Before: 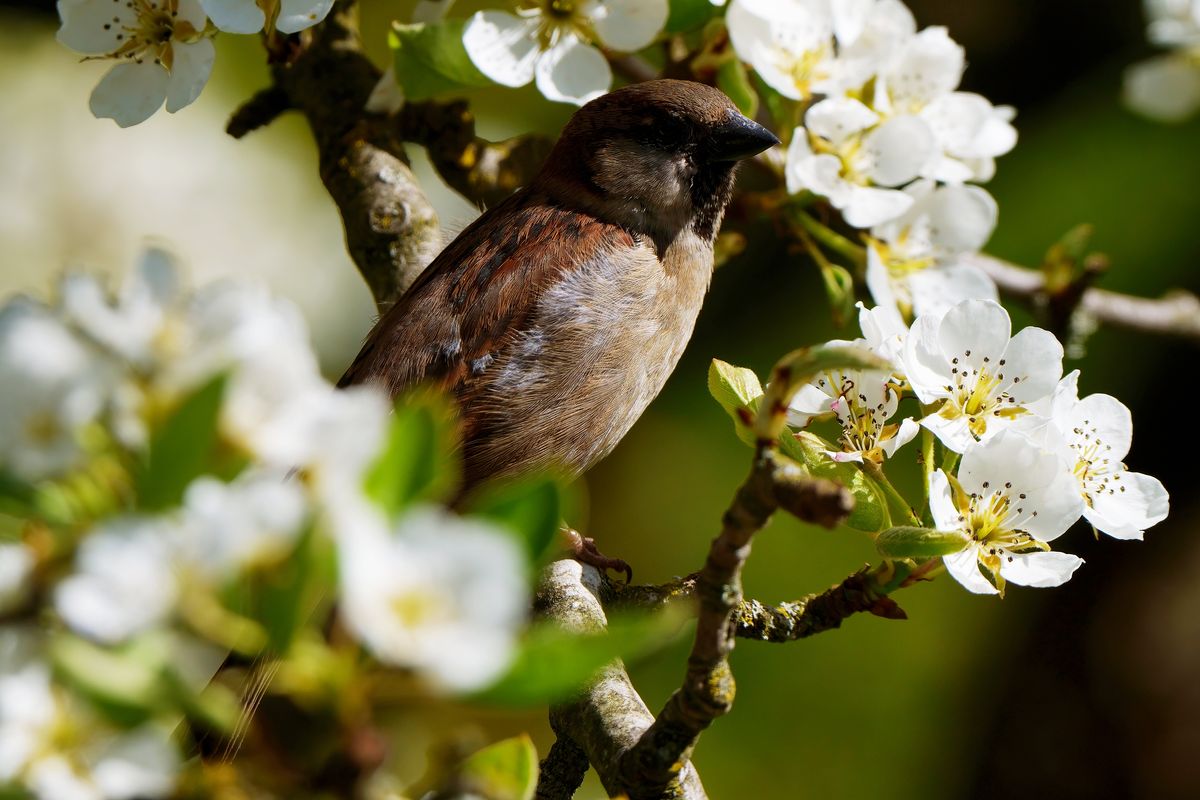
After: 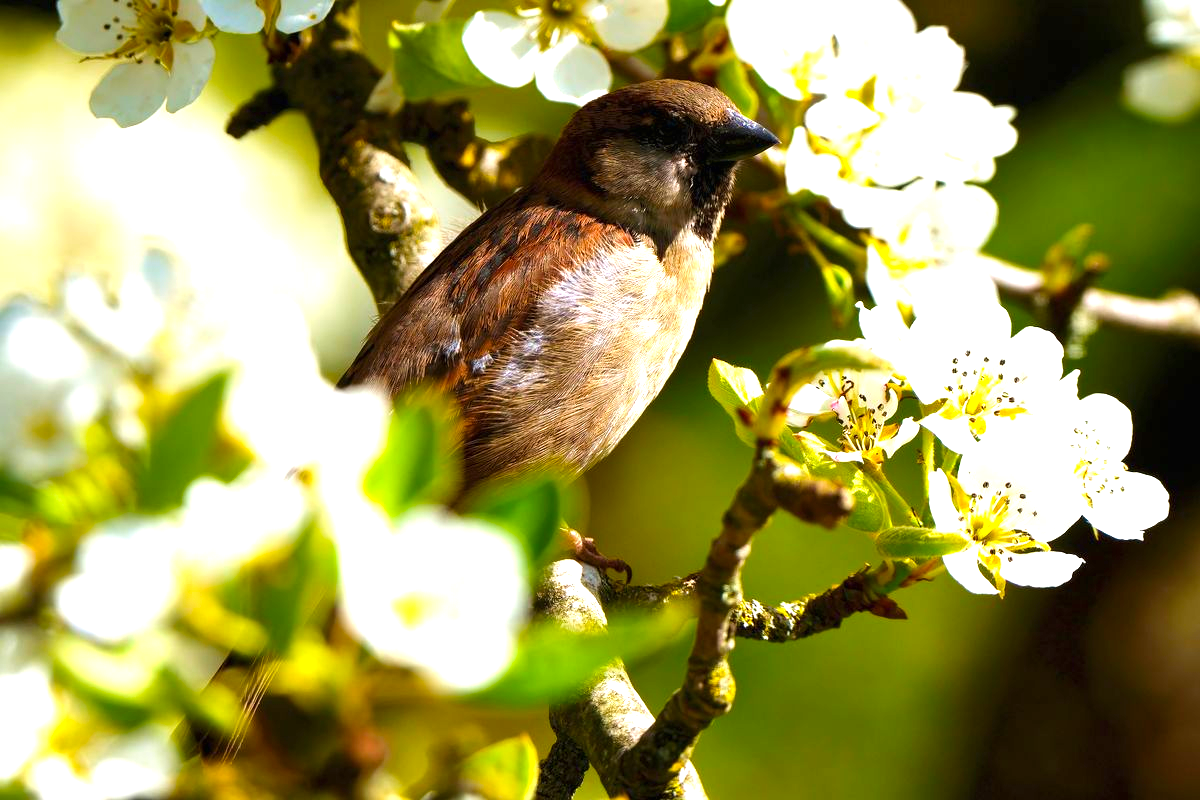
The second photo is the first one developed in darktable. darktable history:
exposure: black level correction 0, exposure 1.2 EV, compensate exposure bias true, compensate highlight preservation false
color balance rgb: perceptual saturation grading › global saturation 20%, global vibrance 20%
velvia: strength 15%
